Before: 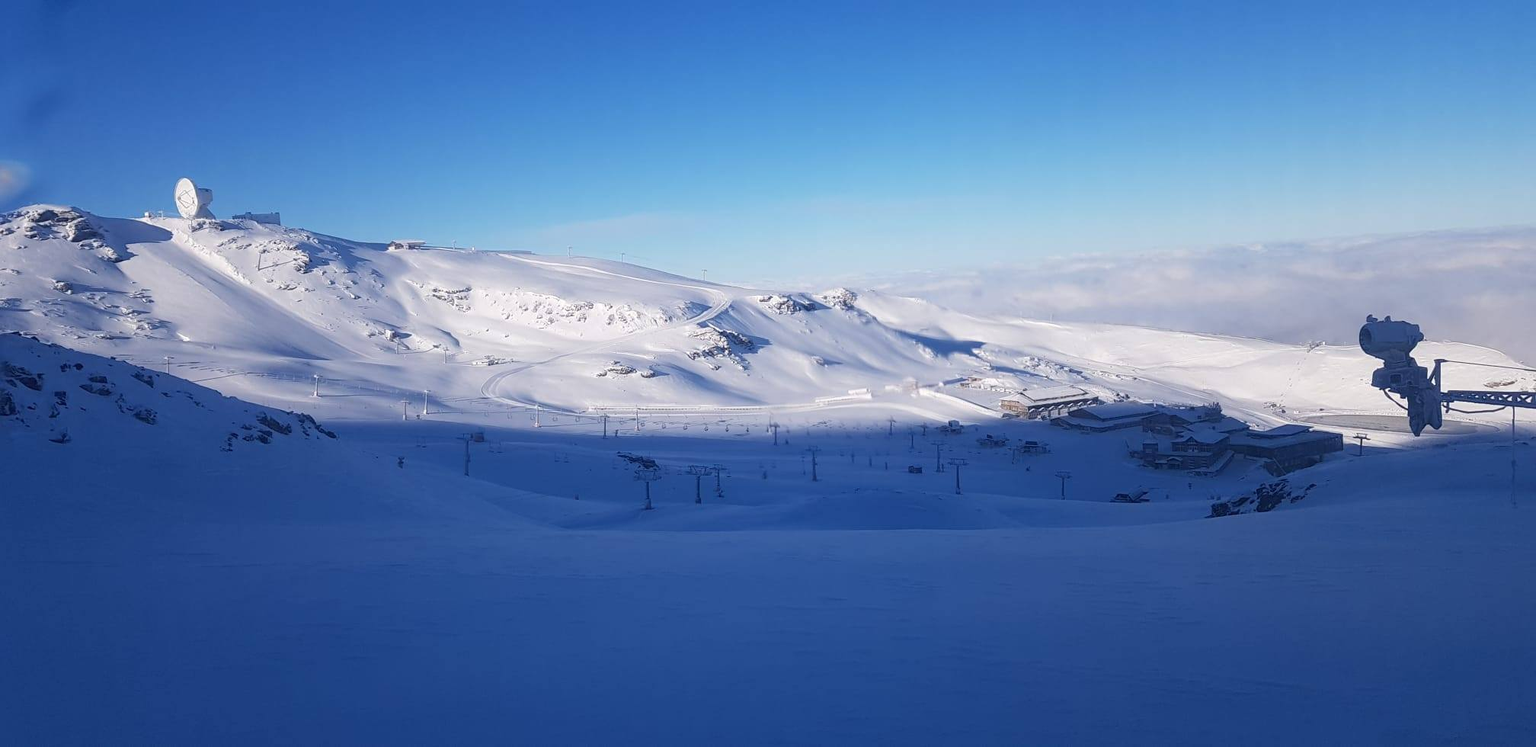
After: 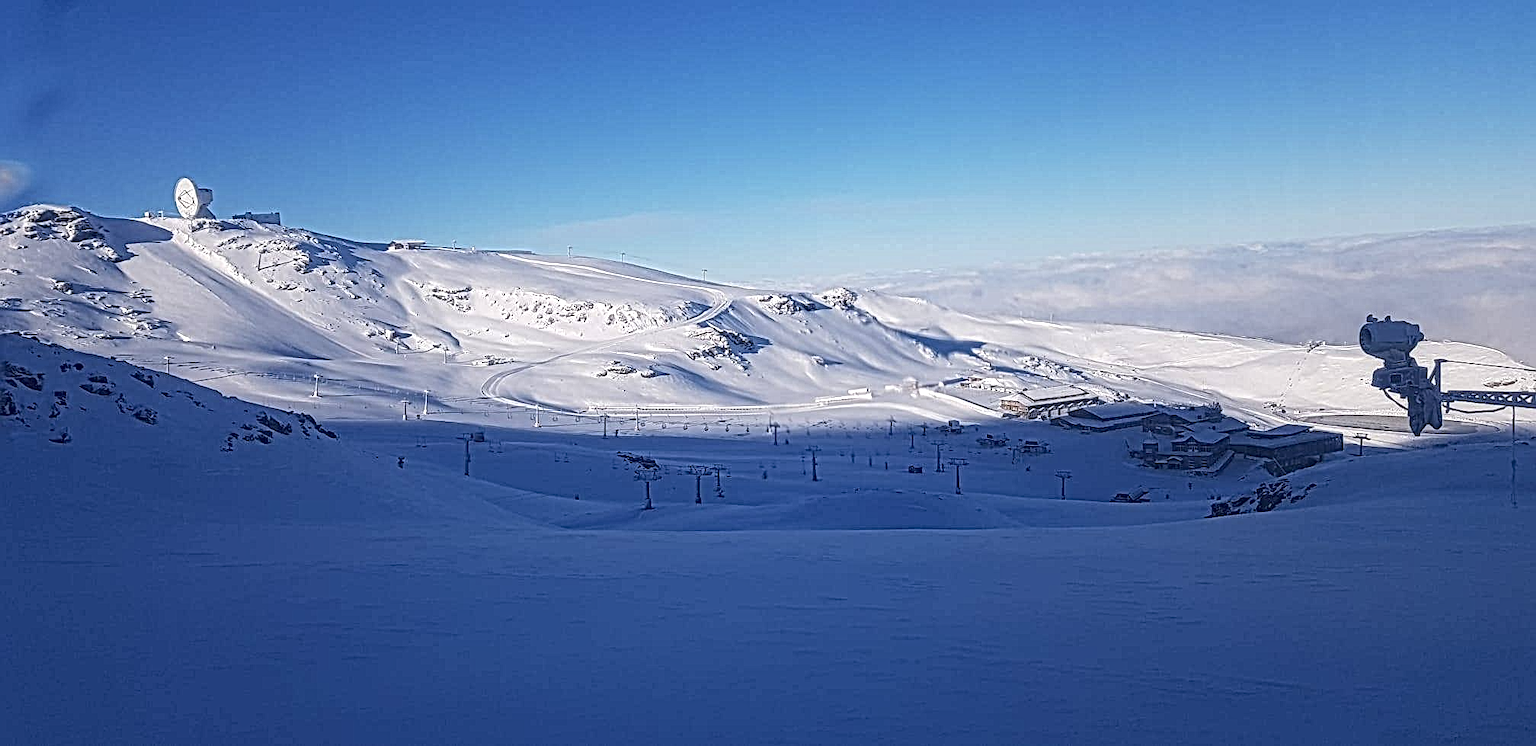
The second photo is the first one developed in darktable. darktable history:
contrast brightness saturation: saturation -0.062
local contrast: mode bilateral grid, contrast 20, coarseness 3, detail 298%, midtone range 0.2
